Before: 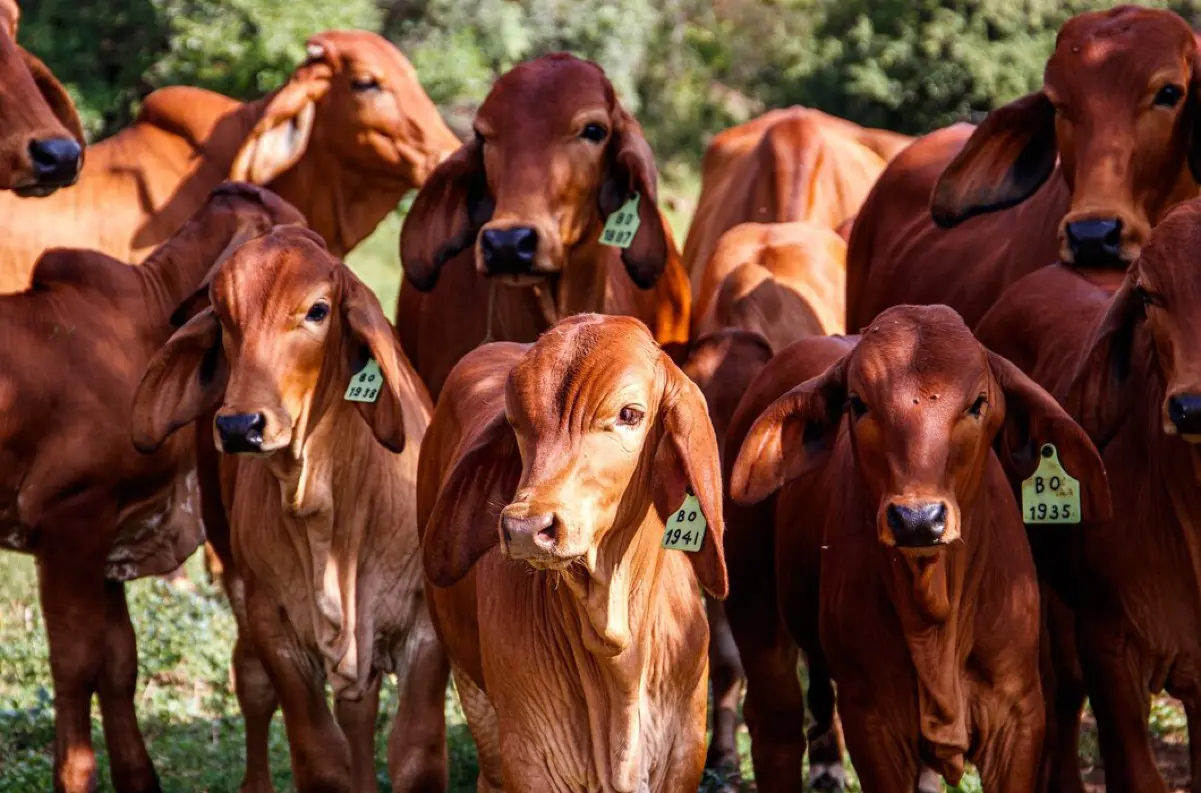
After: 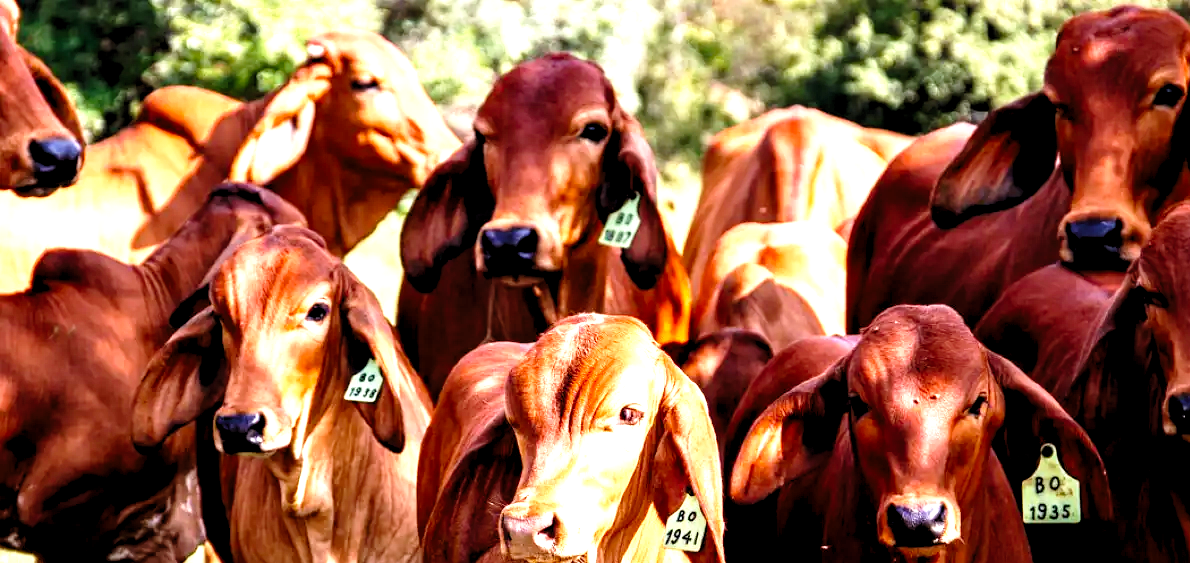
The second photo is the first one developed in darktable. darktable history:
levels: levels [0.055, 0.477, 0.9]
crop: right 0%, bottom 28.913%
base curve: curves: ch0 [(0, 0) (0.012, 0.01) (0.073, 0.168) (0.31, 0.711) (0.645, 0.957) (1, 1)], preserve colors none
